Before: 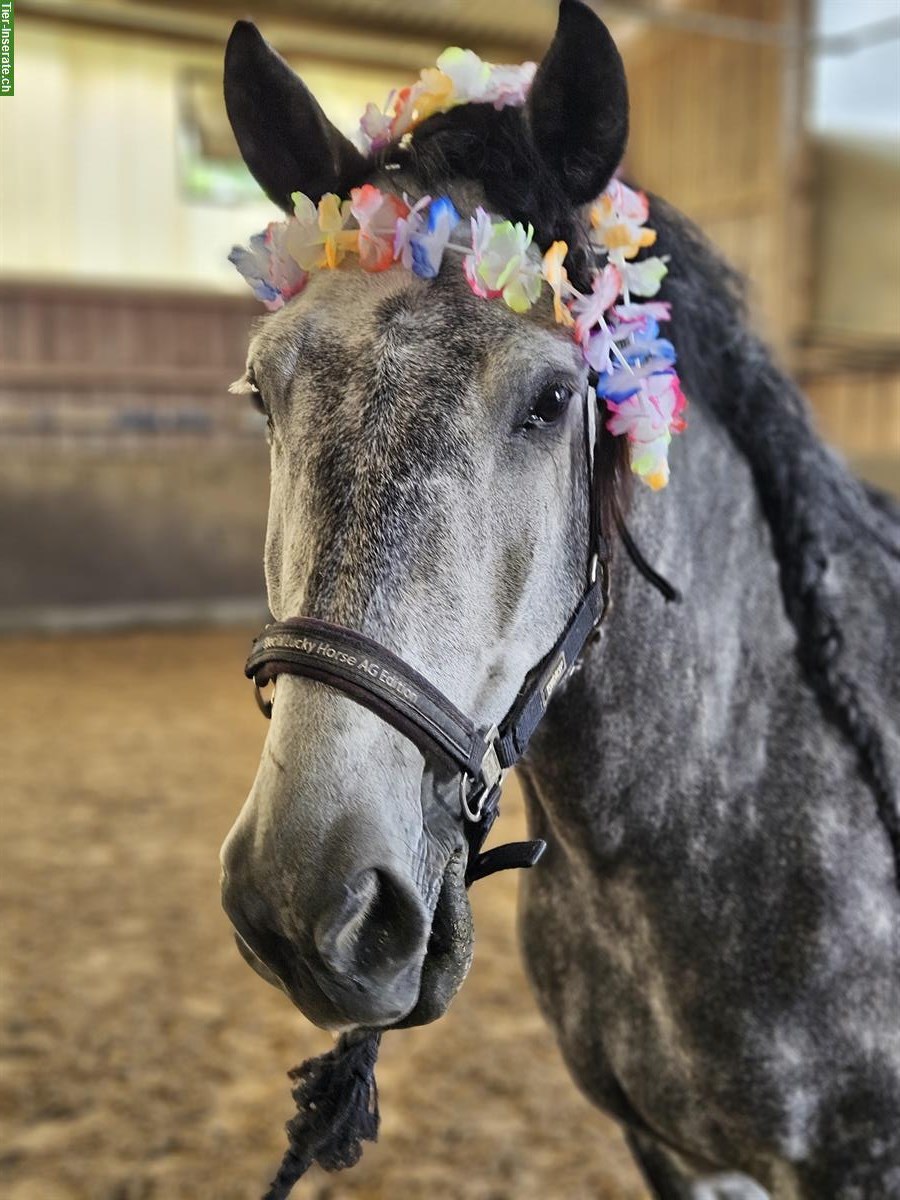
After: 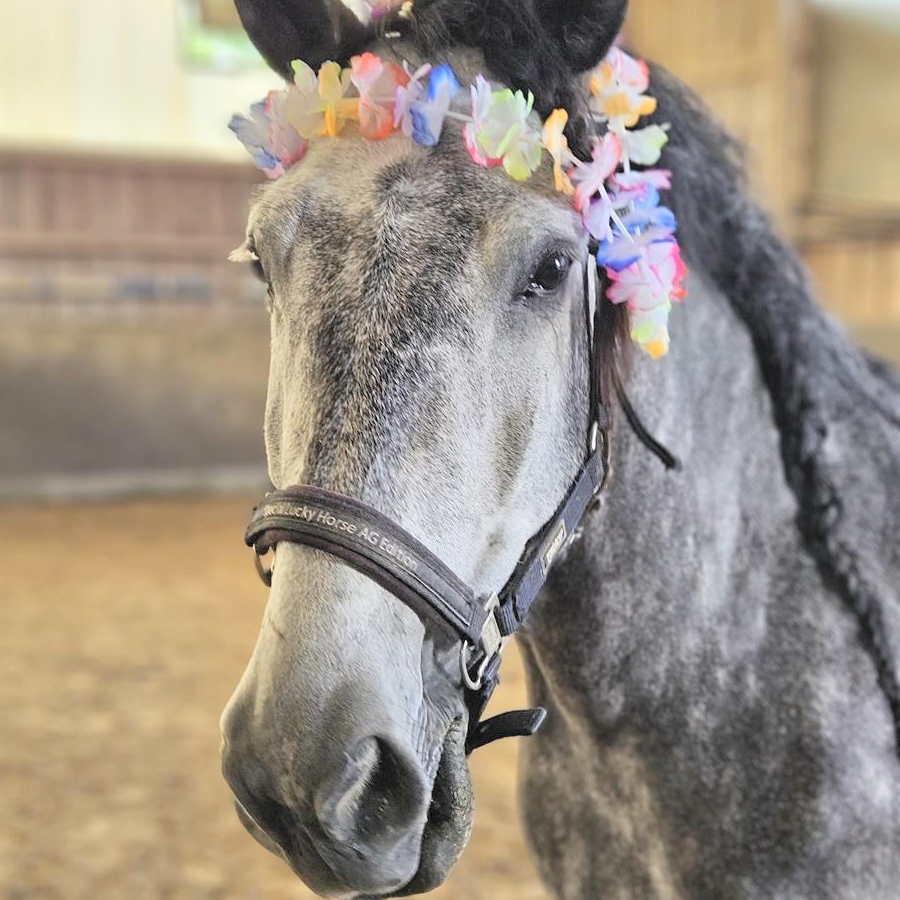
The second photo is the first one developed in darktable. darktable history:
crop: top 11.038%, bottom 13.962%
contrast brightness saturation: brightness 0.28
